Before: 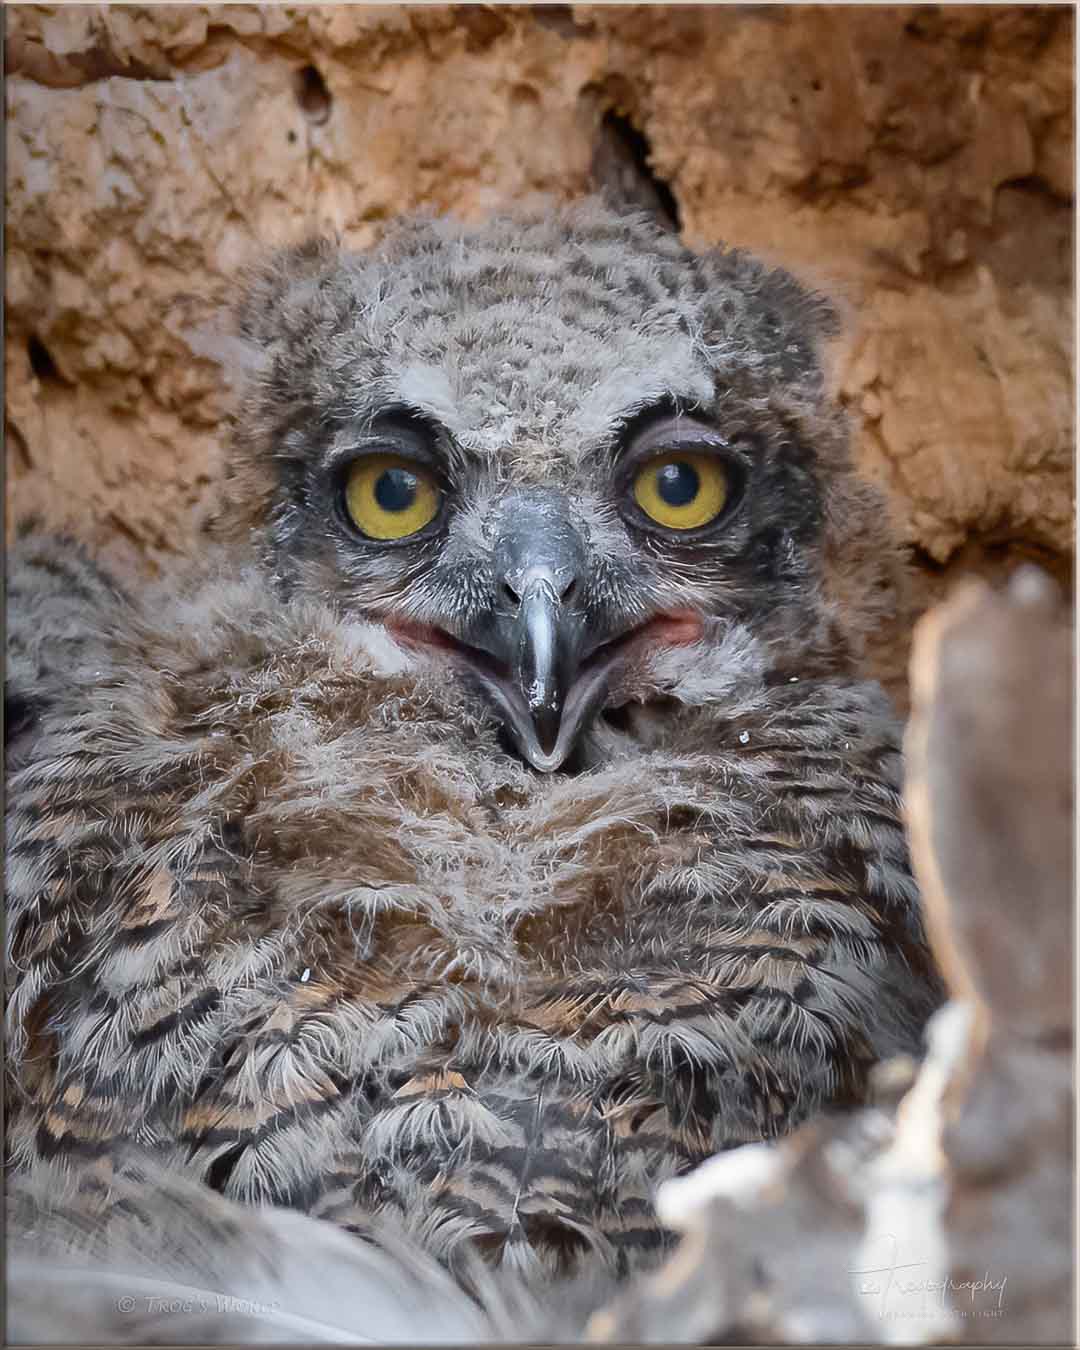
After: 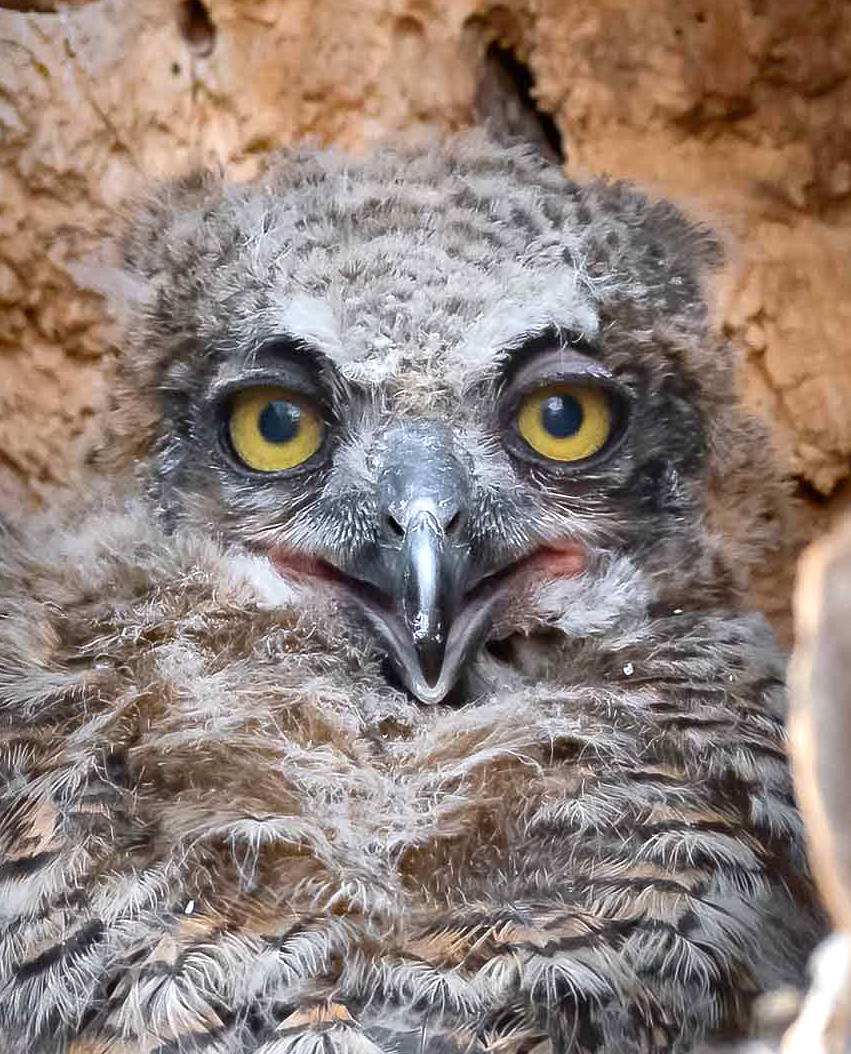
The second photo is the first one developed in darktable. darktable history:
crop and rotate: left 10.77%, top 5.1%, right 10.41%, bottom 16.76%
exposure: black level correction 0.001, exposure 0.5 EV, compensate exposure bias true, compensate highlight preservation false
